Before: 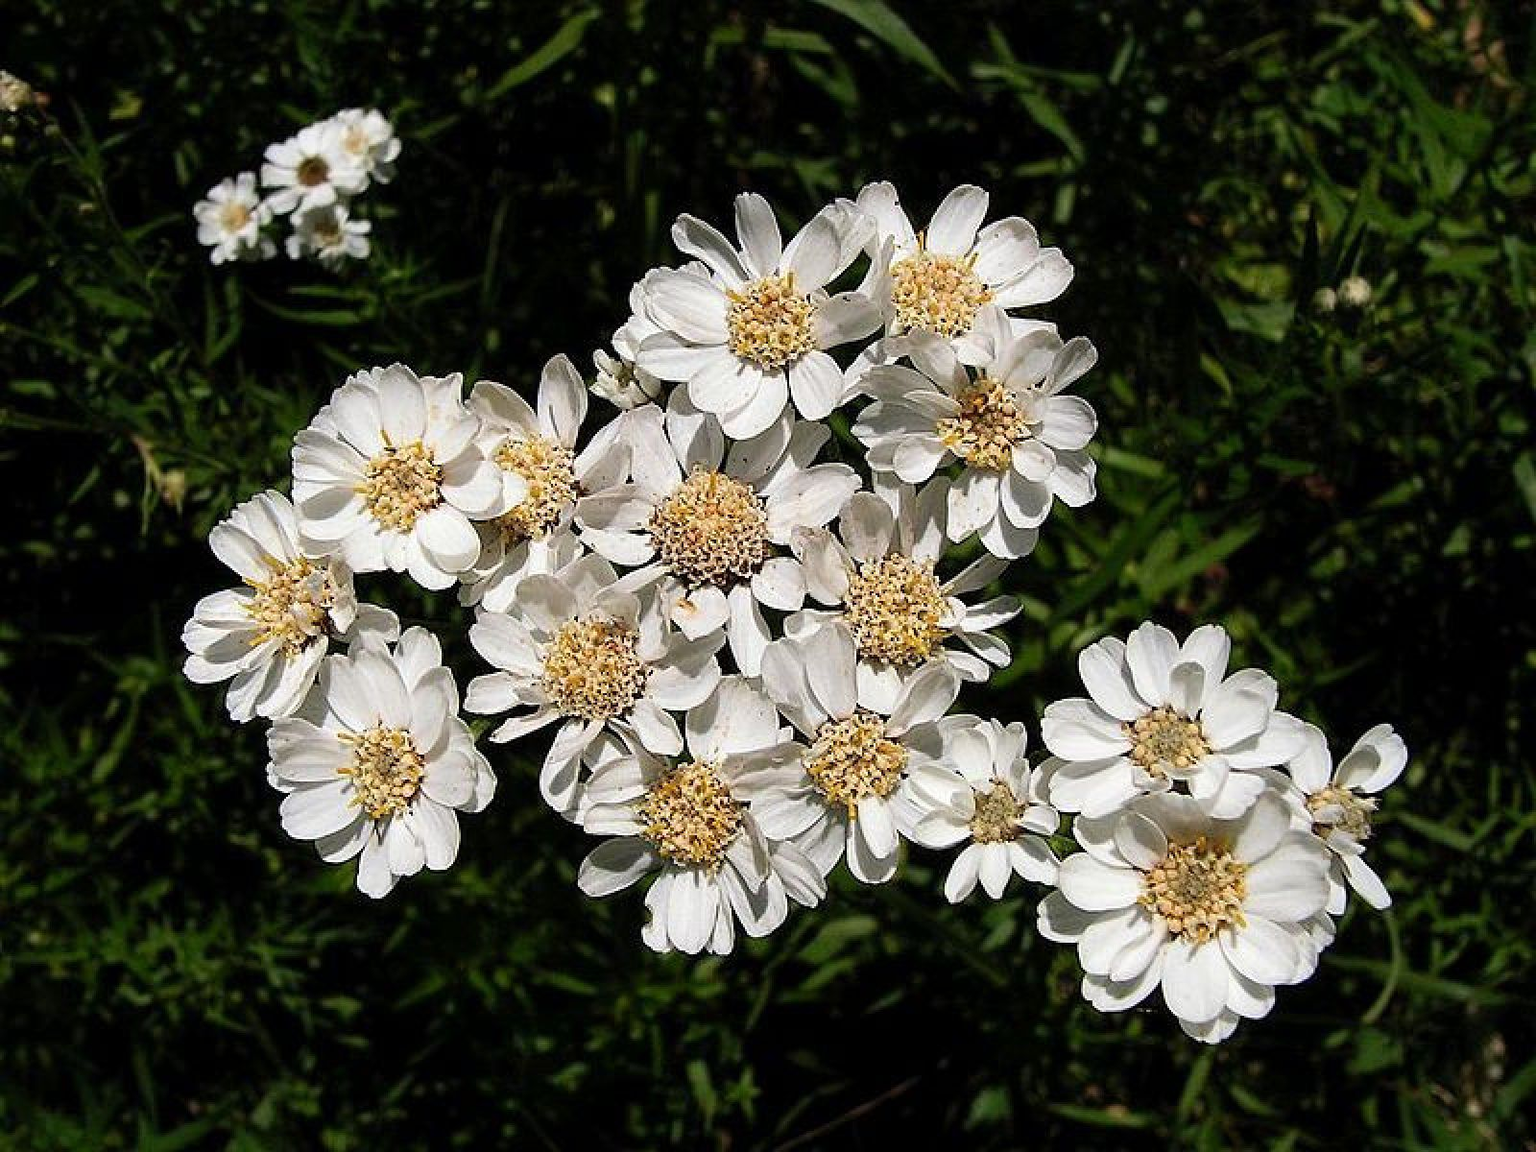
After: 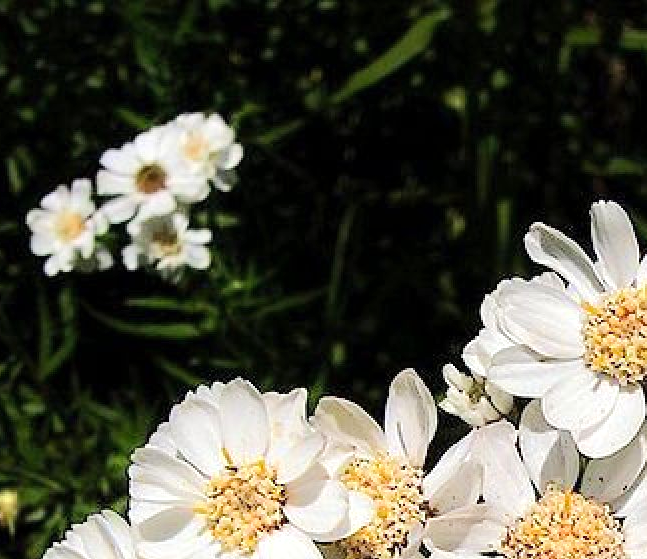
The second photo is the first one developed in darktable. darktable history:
shadows and highlights: radius 127.65, shadows 21.07, highlights -21.6, low approximation 0.01
tone equalizer: -7 EV 0.161 EV, -6 EV 0.582 EV, -5 EV 1.14 EV, -4 EV 1.36 EV, -3 EV 1.14 EV, -2 EV 0.6 EV, -1 EV 0.157 EV, edges refinement/feathering 500, mask exposure compensation -1.57 EV, preserve details guided filter
crop and rotate: left 10.995%, top 0.053%, right 48.532%, bottom 53.35%
